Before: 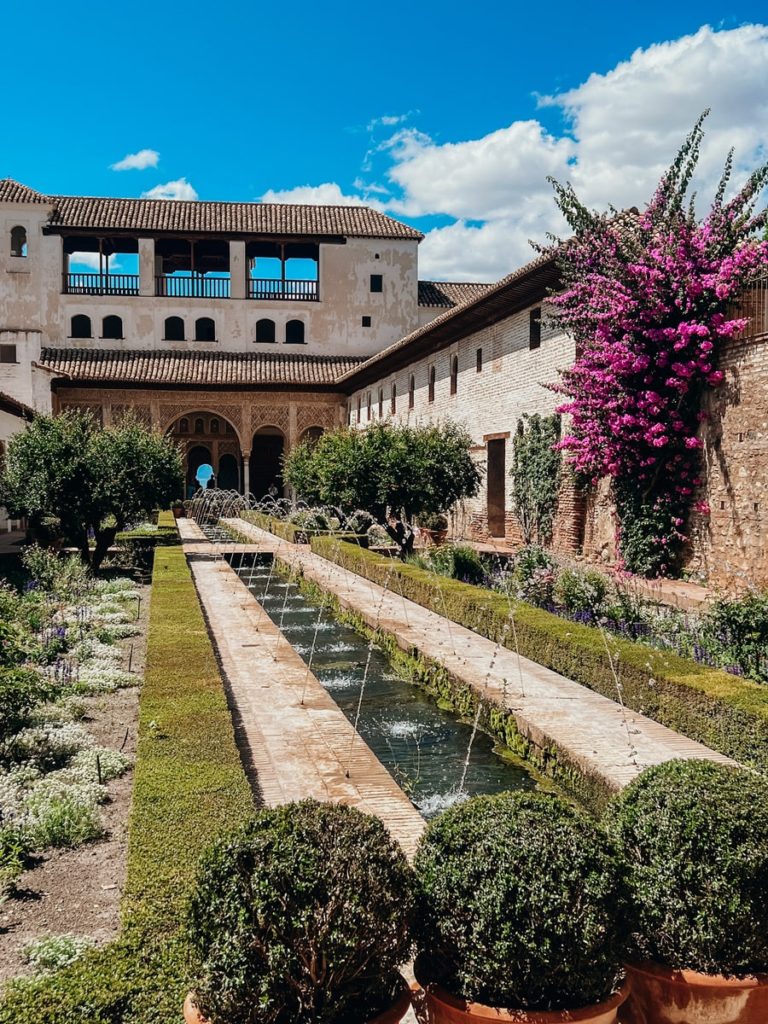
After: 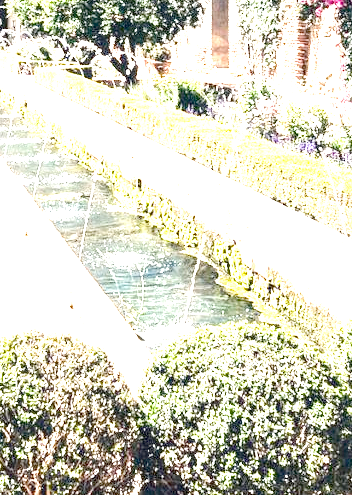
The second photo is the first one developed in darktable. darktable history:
tone equalizer "contrast tone curve: strong": -8 EV -1.08 EV, -7 EV -1.01 EV, -6 EV -0.867 EV, -5 EV -0.578 EV, -3 EV 0.578 EV, -2 EV 0.867 EV, -1 EV 1.01 EV, +0 EV 1.08 EV, edges refinement/feathering 500, mask exposure compensation -1.57 EV, preserve details no
exposure: exposure 0.781 EV
crop: left 35.976%, top 45.819%, right 18.162%, bottom 5.807%
